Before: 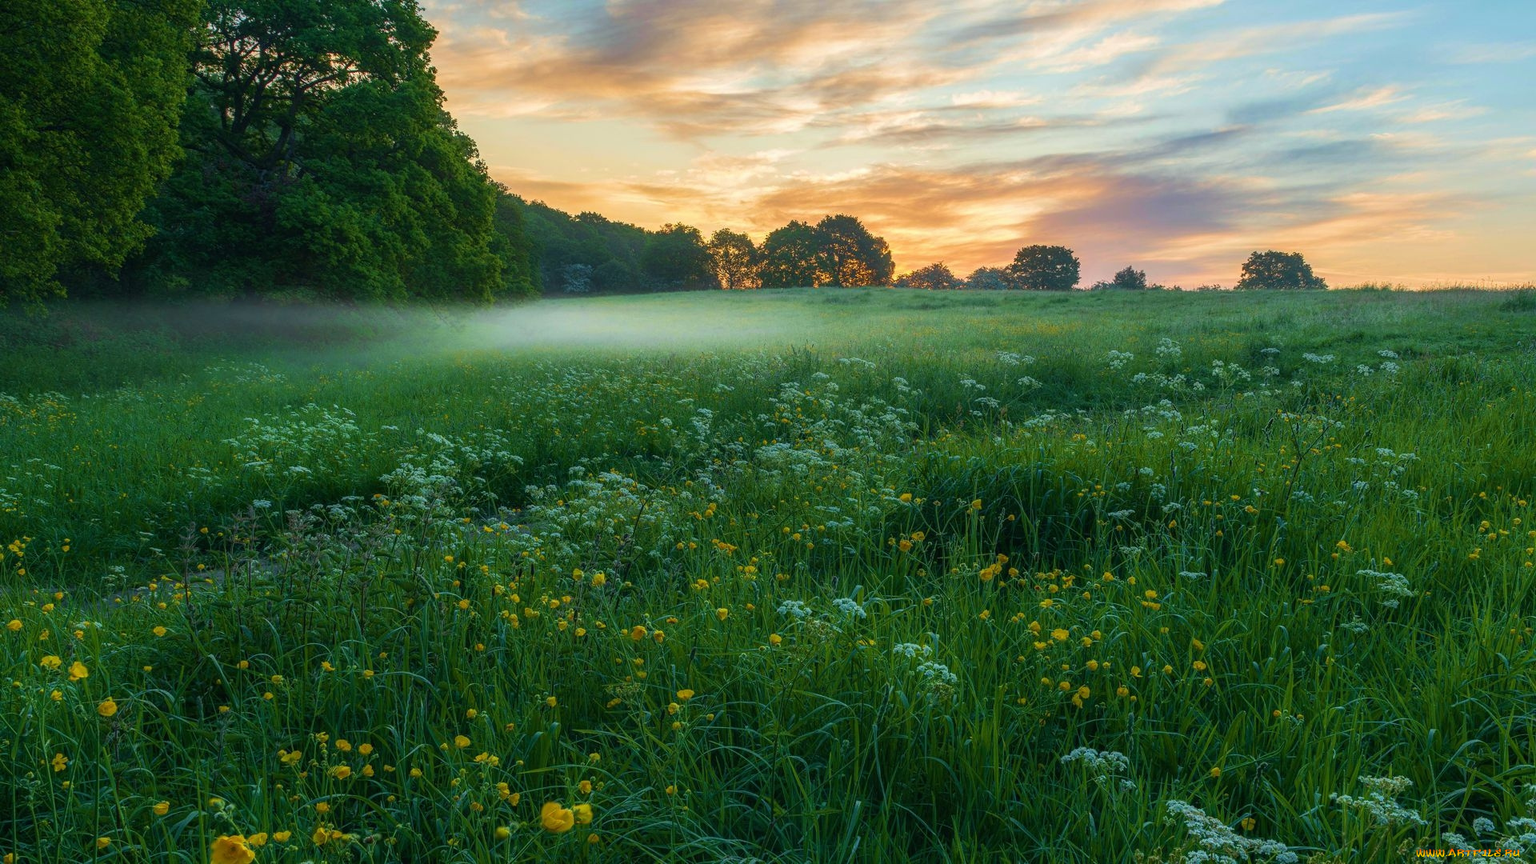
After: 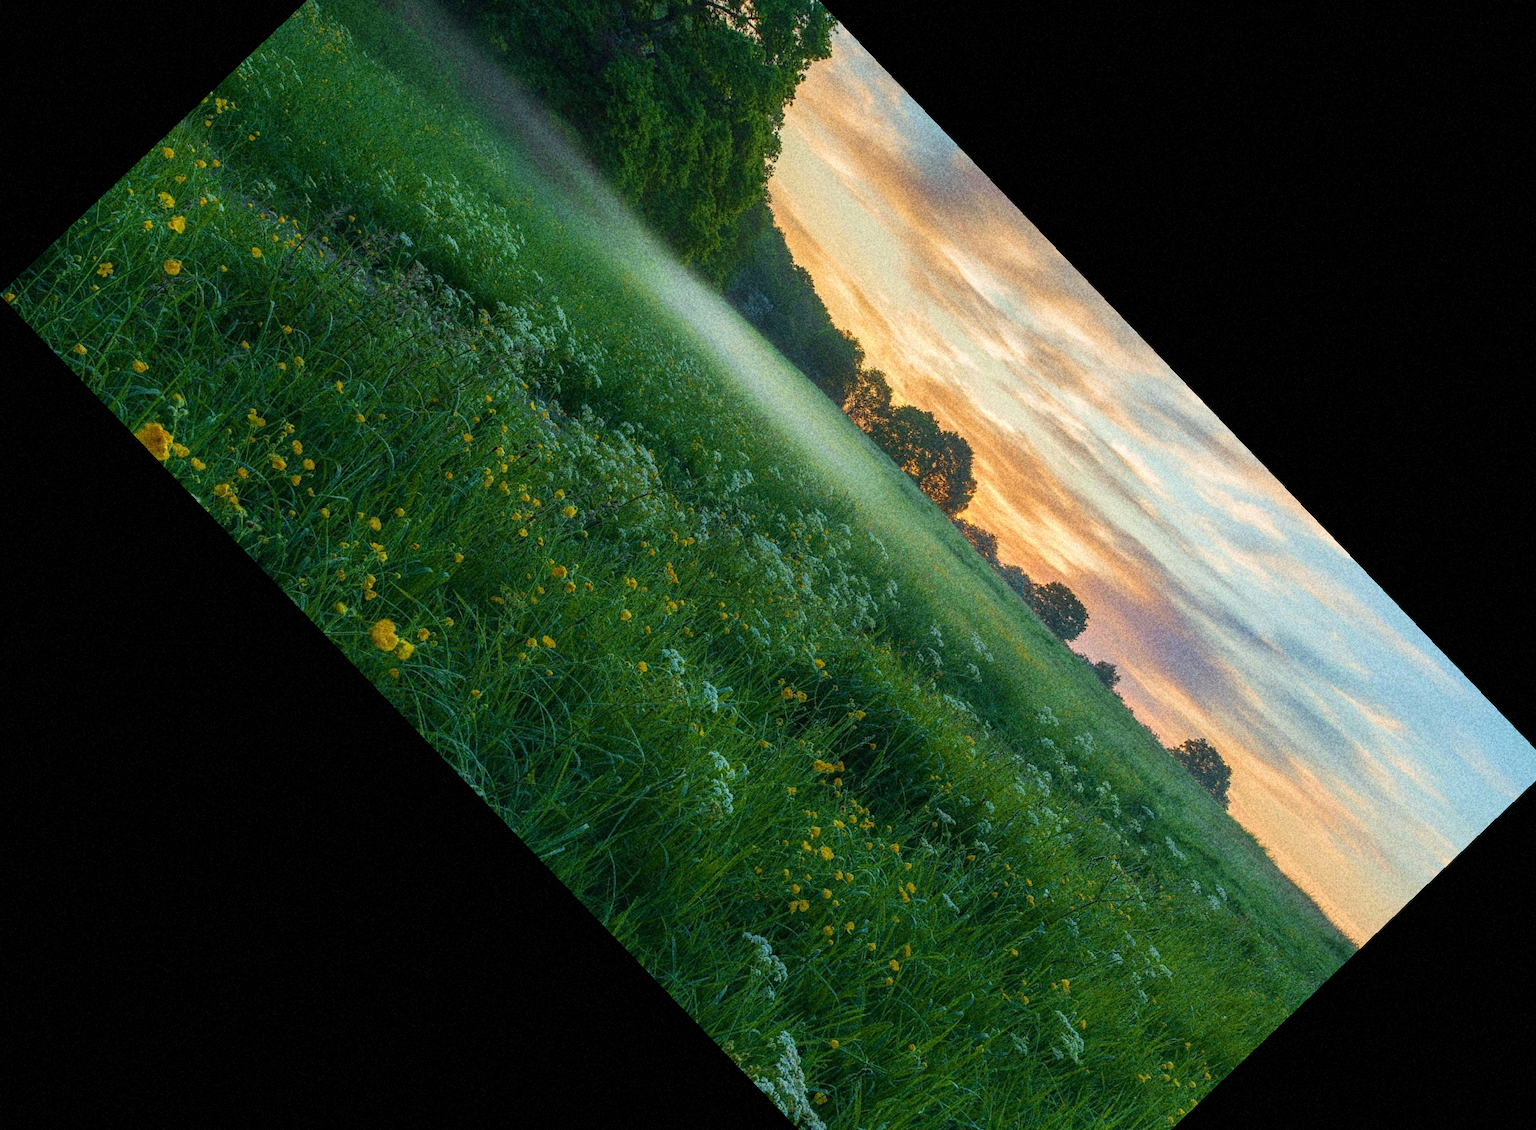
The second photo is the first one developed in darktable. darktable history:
grain: coarseness 14.49 ISO, strength 48.04%, mid-tones bias 35%
crop and rotate: angle -46.26°, top 16.234%, right 0.912%, bottom 11.704%
